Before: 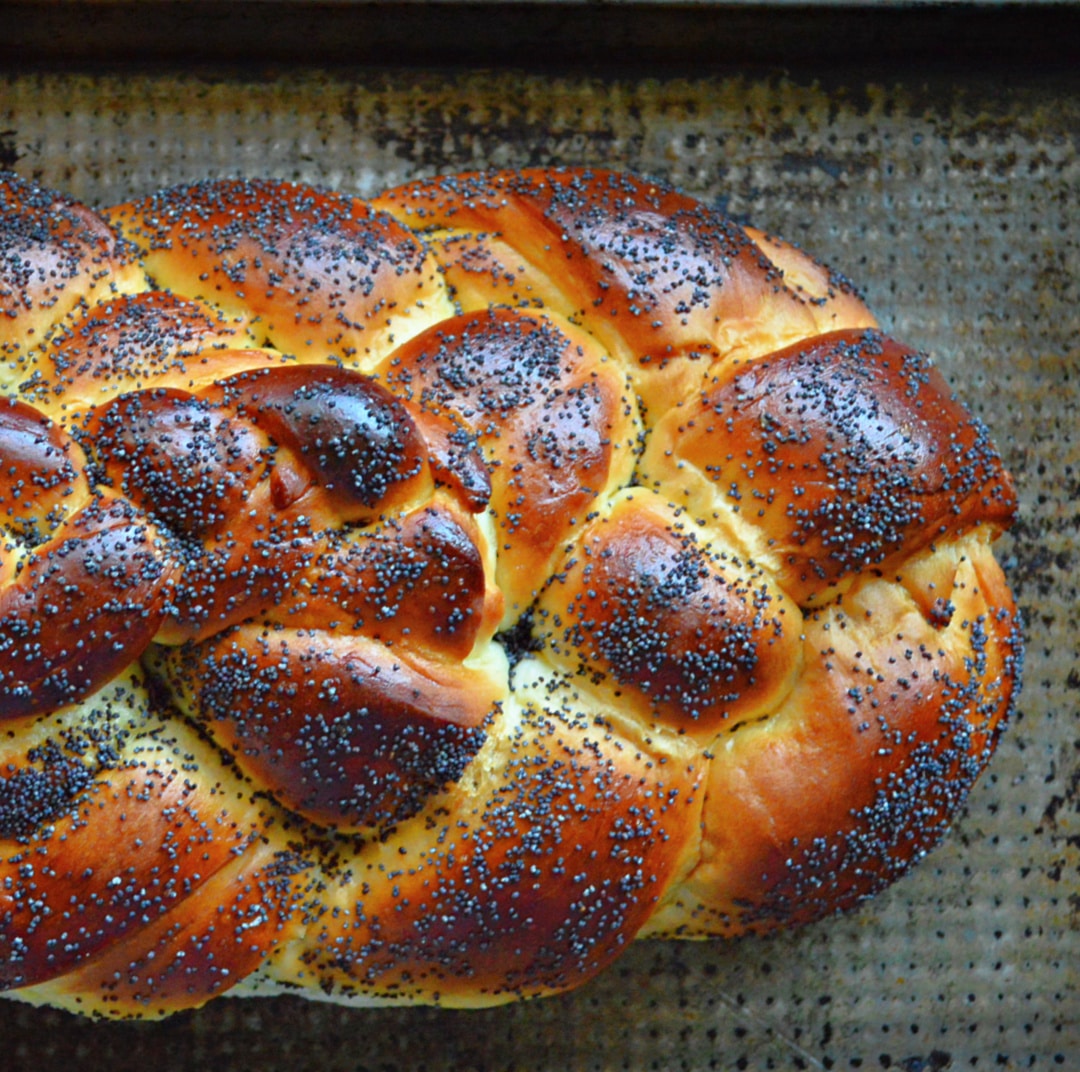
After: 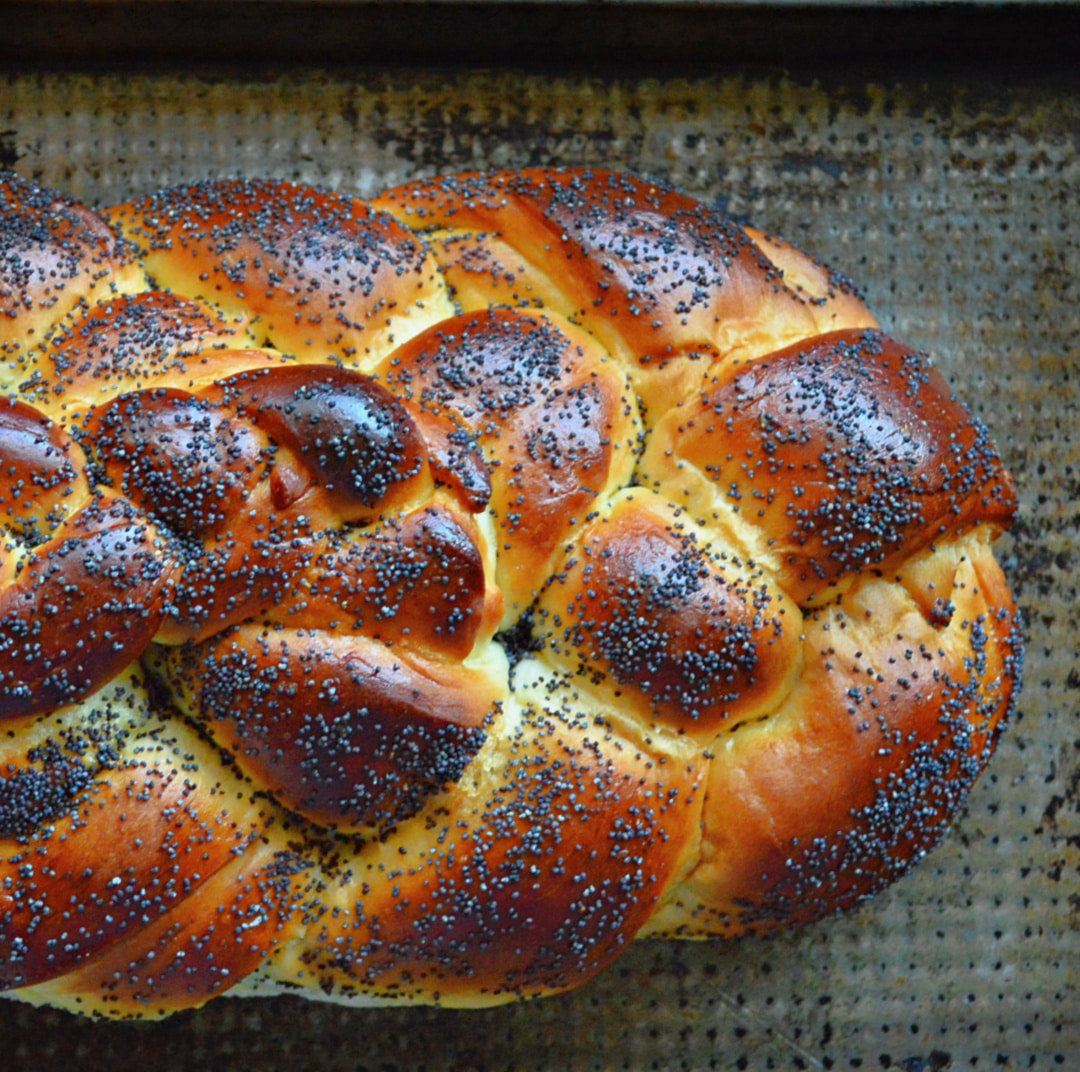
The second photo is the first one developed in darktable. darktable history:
exposure: exposure -0.063 EV, compensate exposure bias true, compensate highlight preservation false
